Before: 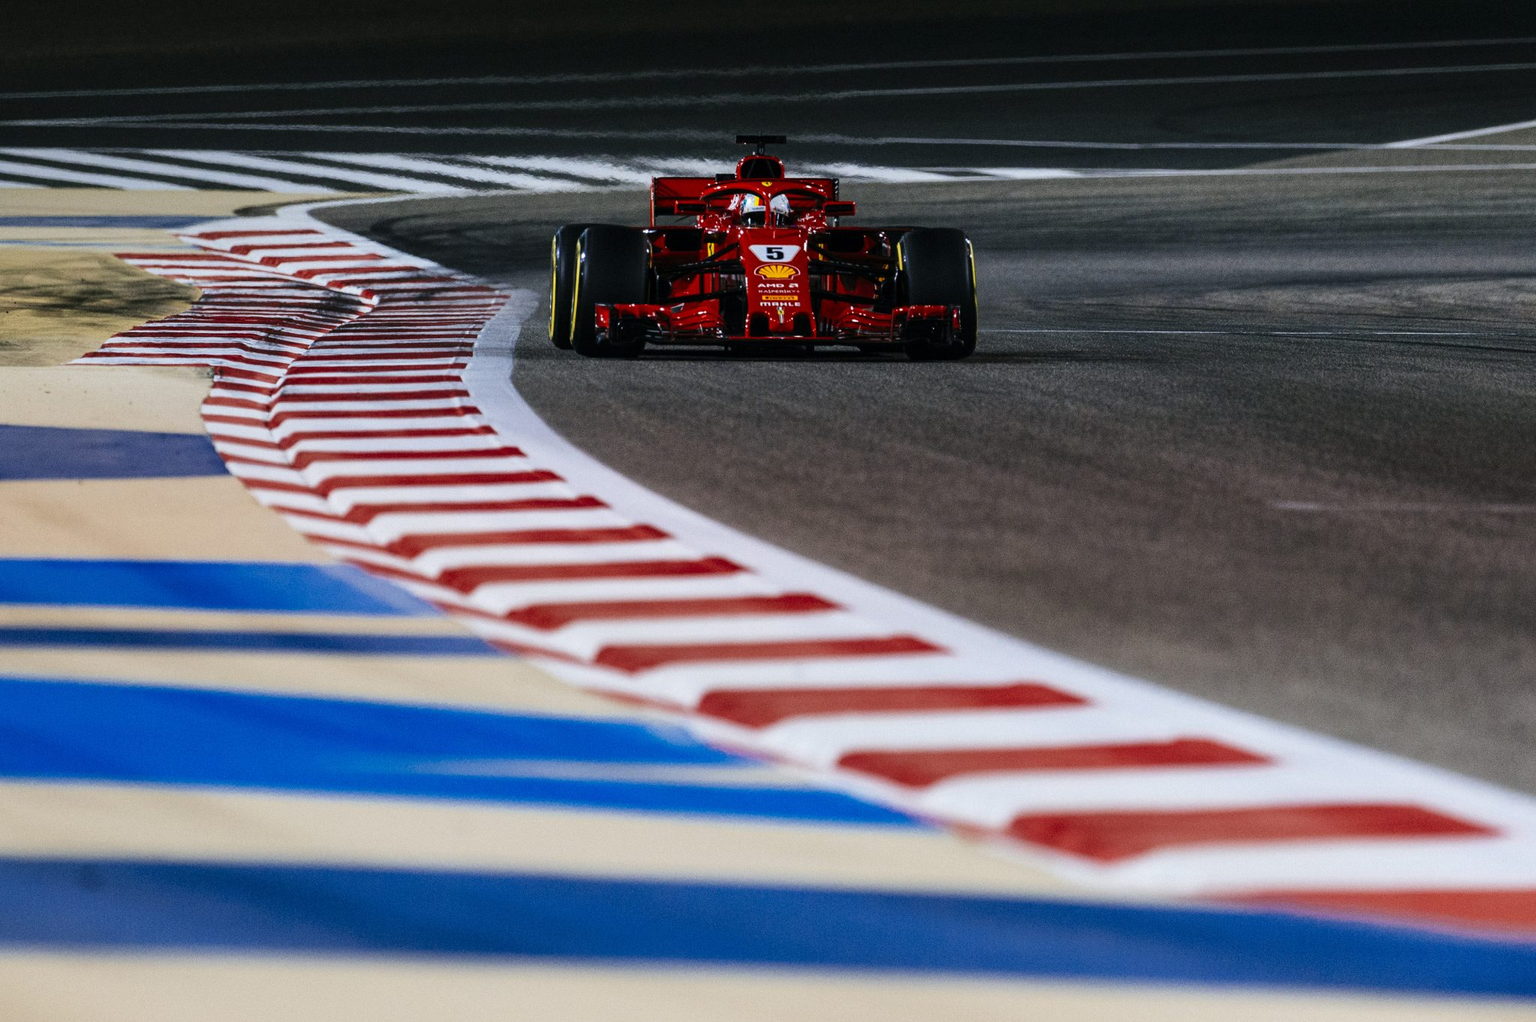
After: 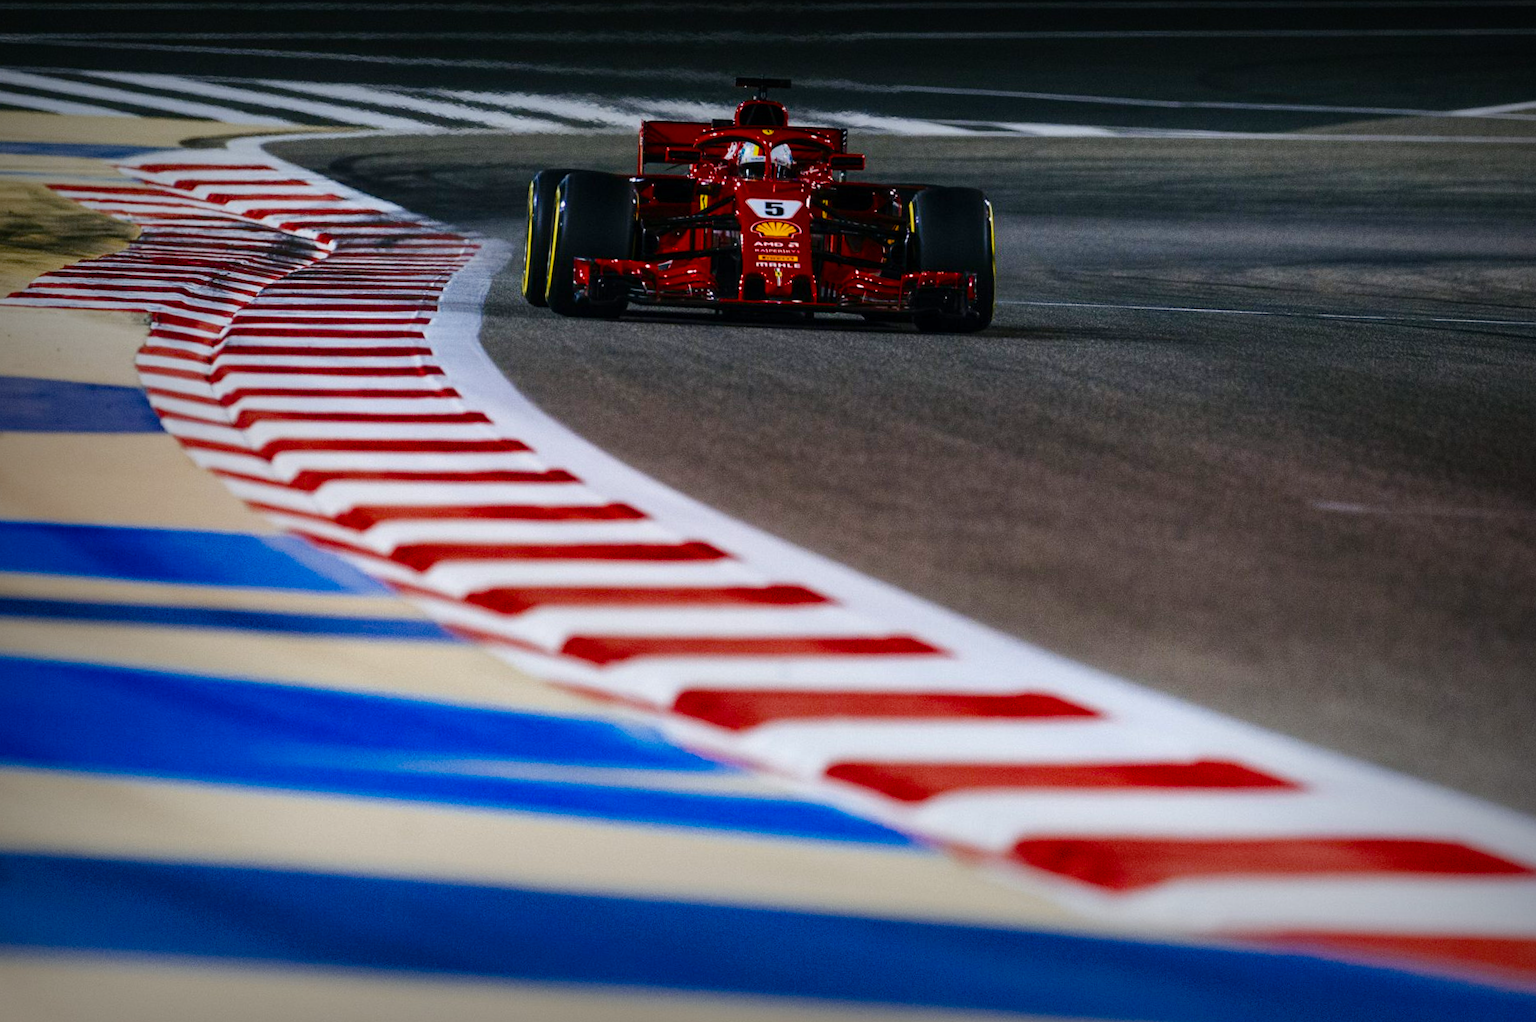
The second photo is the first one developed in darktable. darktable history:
crop and rotate: angle -1.96°, left 3.097%, top 4.154%, right 1.586%, bottom 0.529%
vignetting: fall-off start 53.2%, brightness -0.594, saturation 0, automatic ratio true, width/height ratio 1.313, shape 0.22, unbound false
color balance rgb: perceptual saturation grading › global saturation 35%, perceptual saturation grading › highlights -25%, perceptual saturation grading › shadows 50%
